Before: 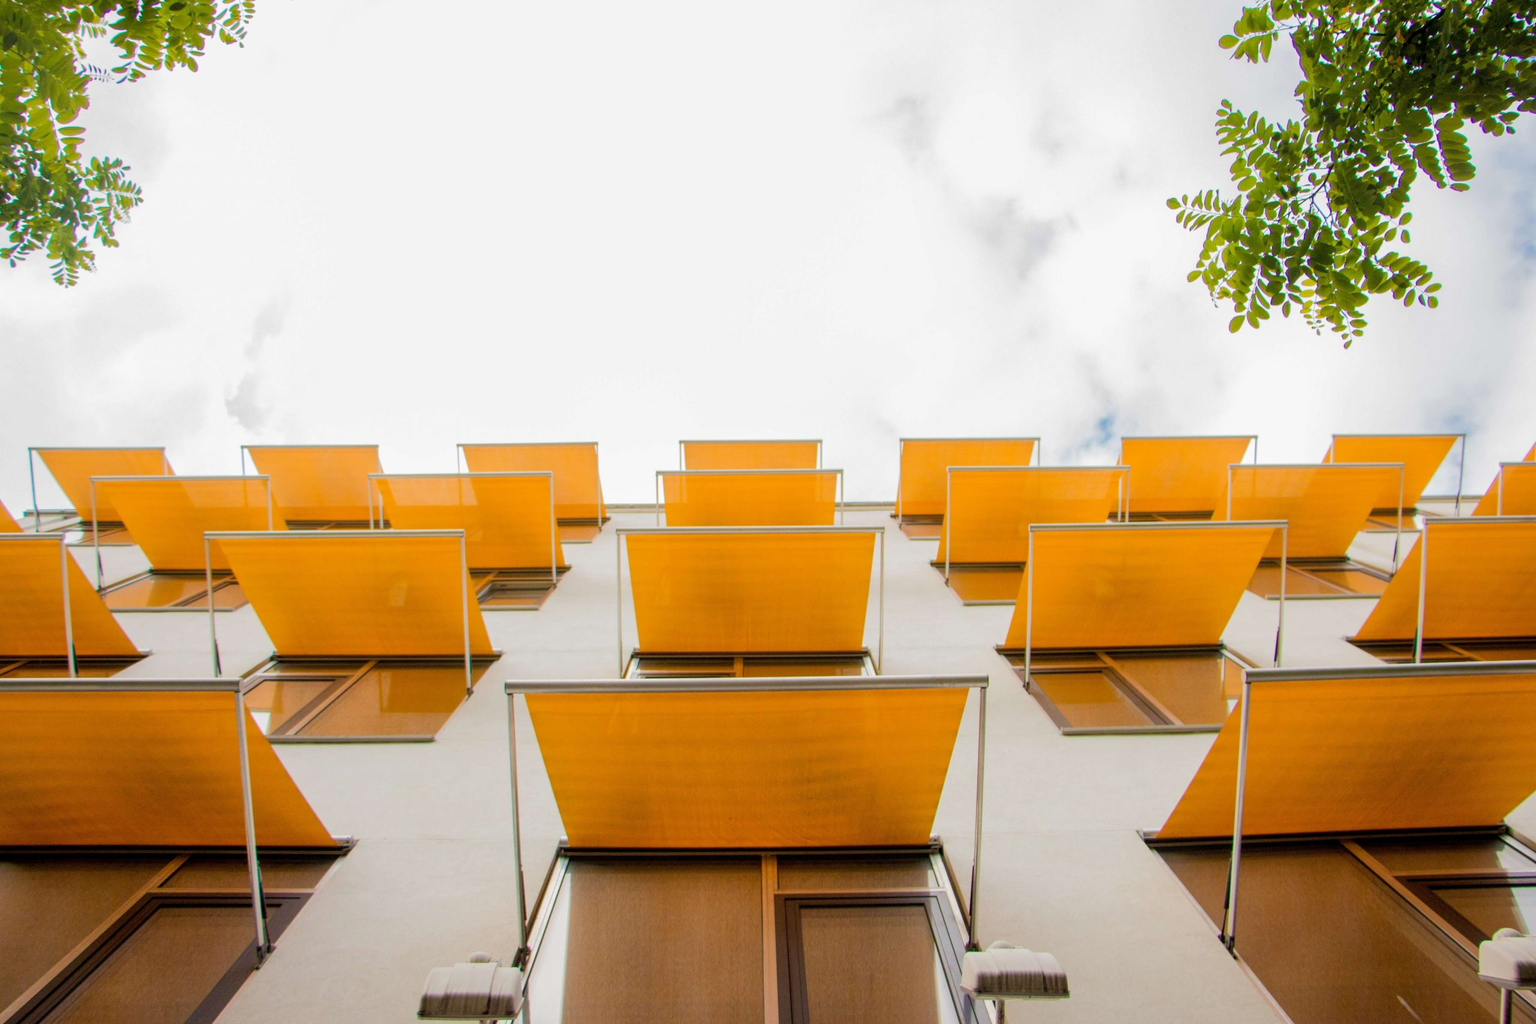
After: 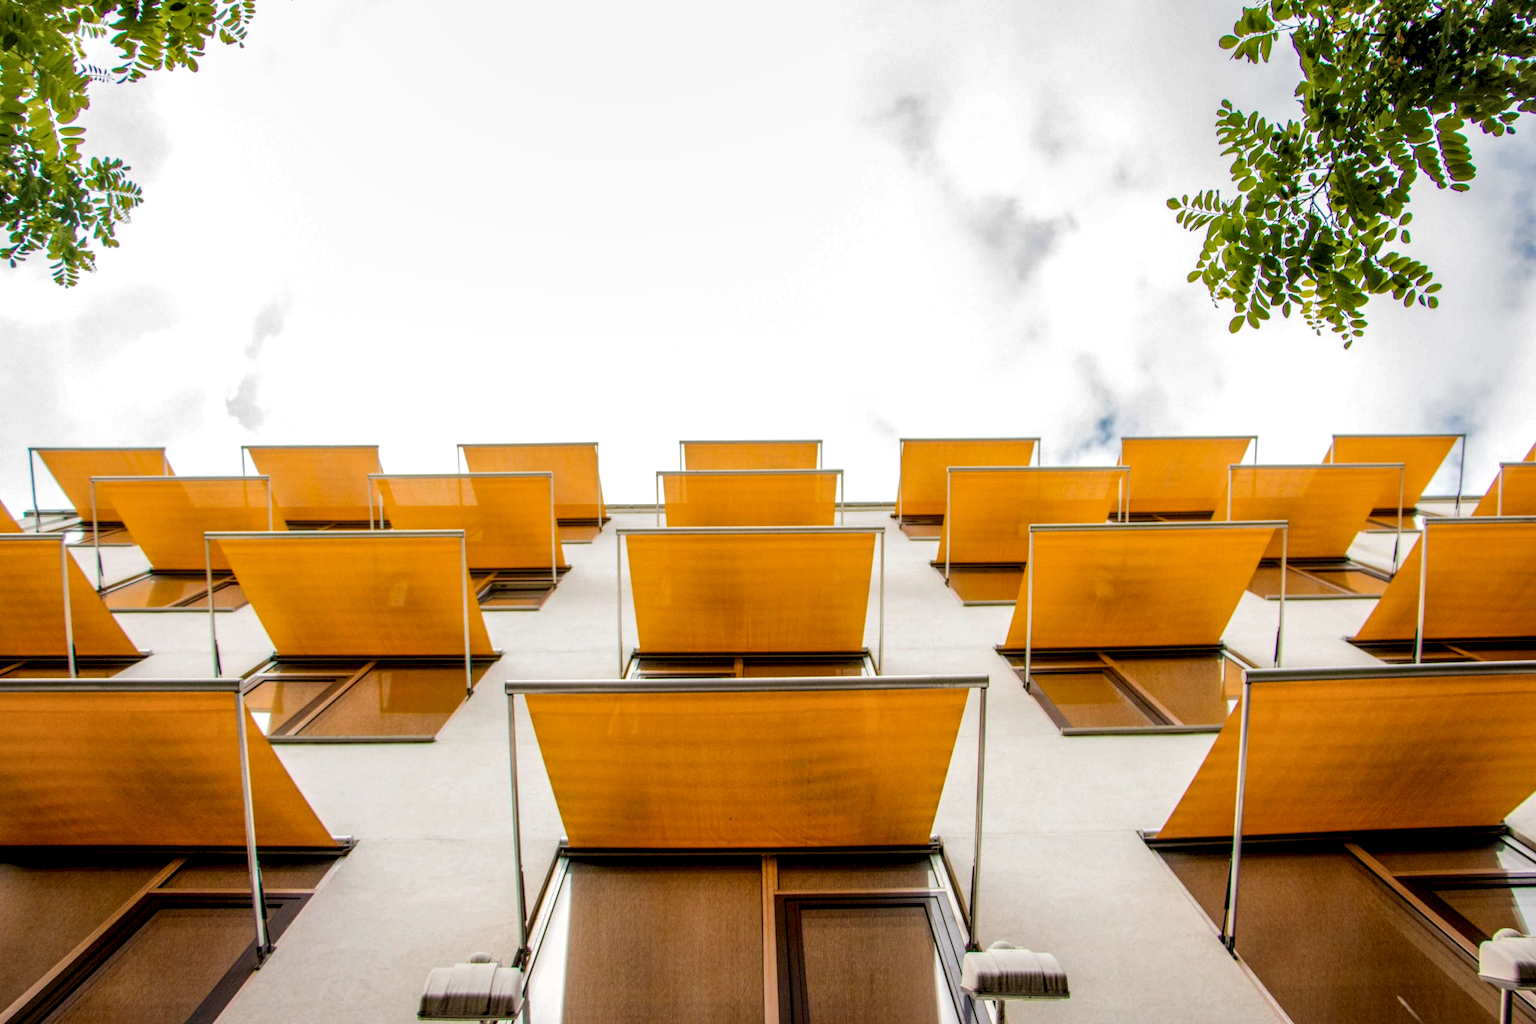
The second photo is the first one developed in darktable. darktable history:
exposure: compensate highlight preservation false
local contrast: highlights 1%, shadows 2%, detail 182%
